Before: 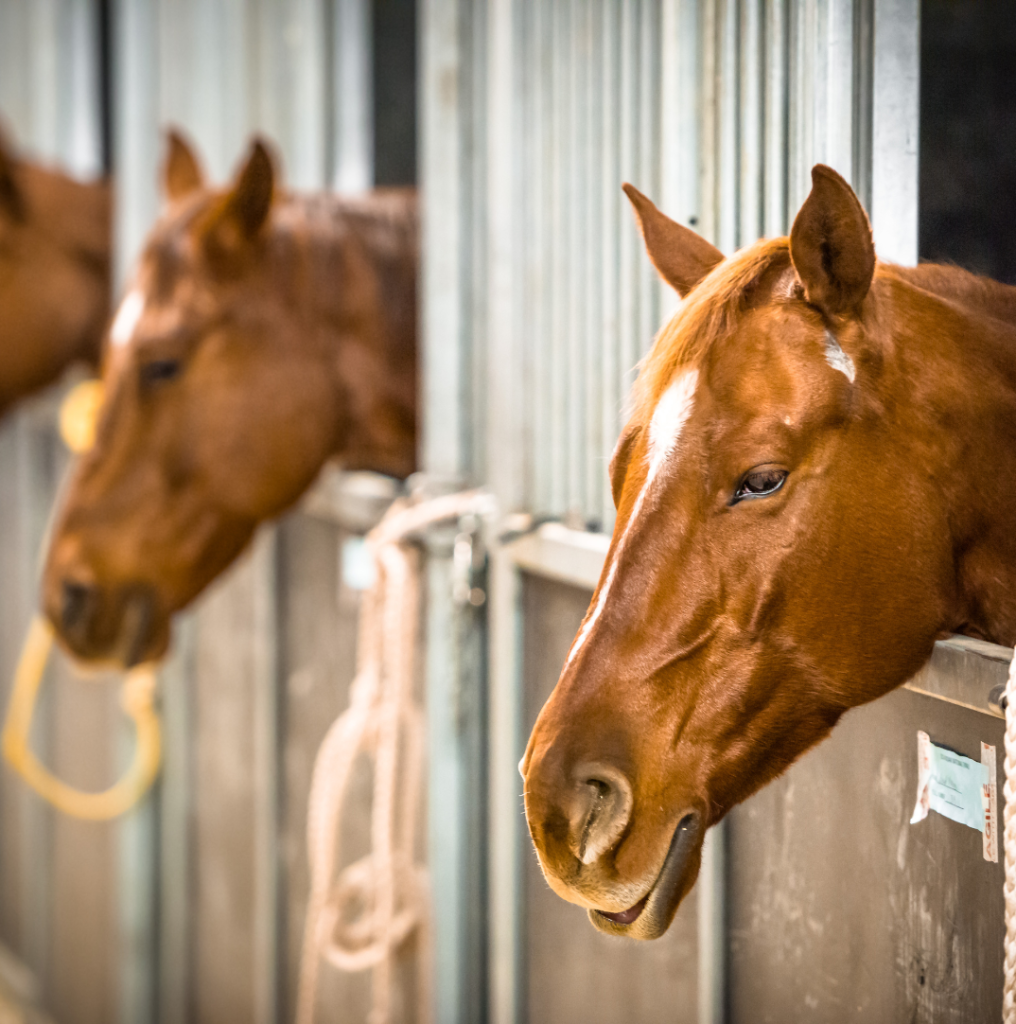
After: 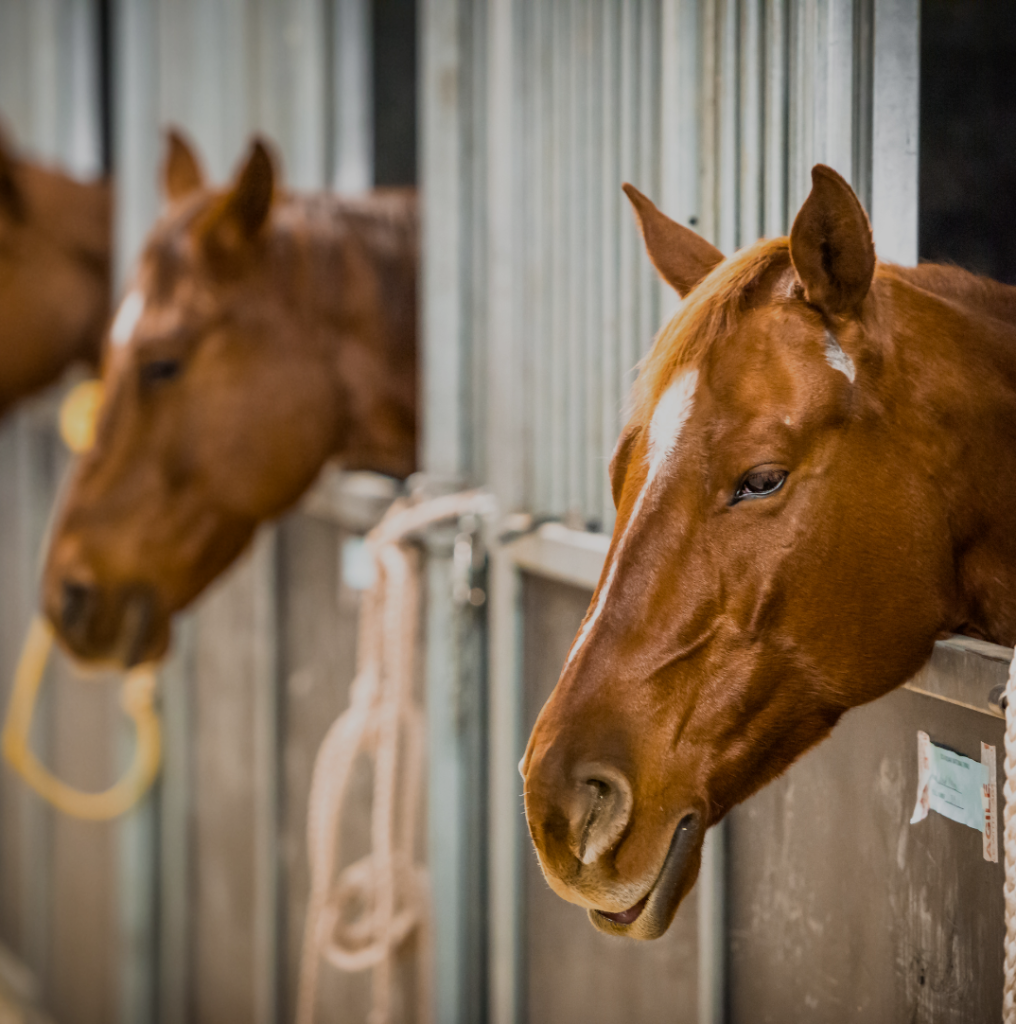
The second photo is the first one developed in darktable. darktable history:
exposure: black level correction 0, exposure -0.778 EV, compensate highlight preservation false
